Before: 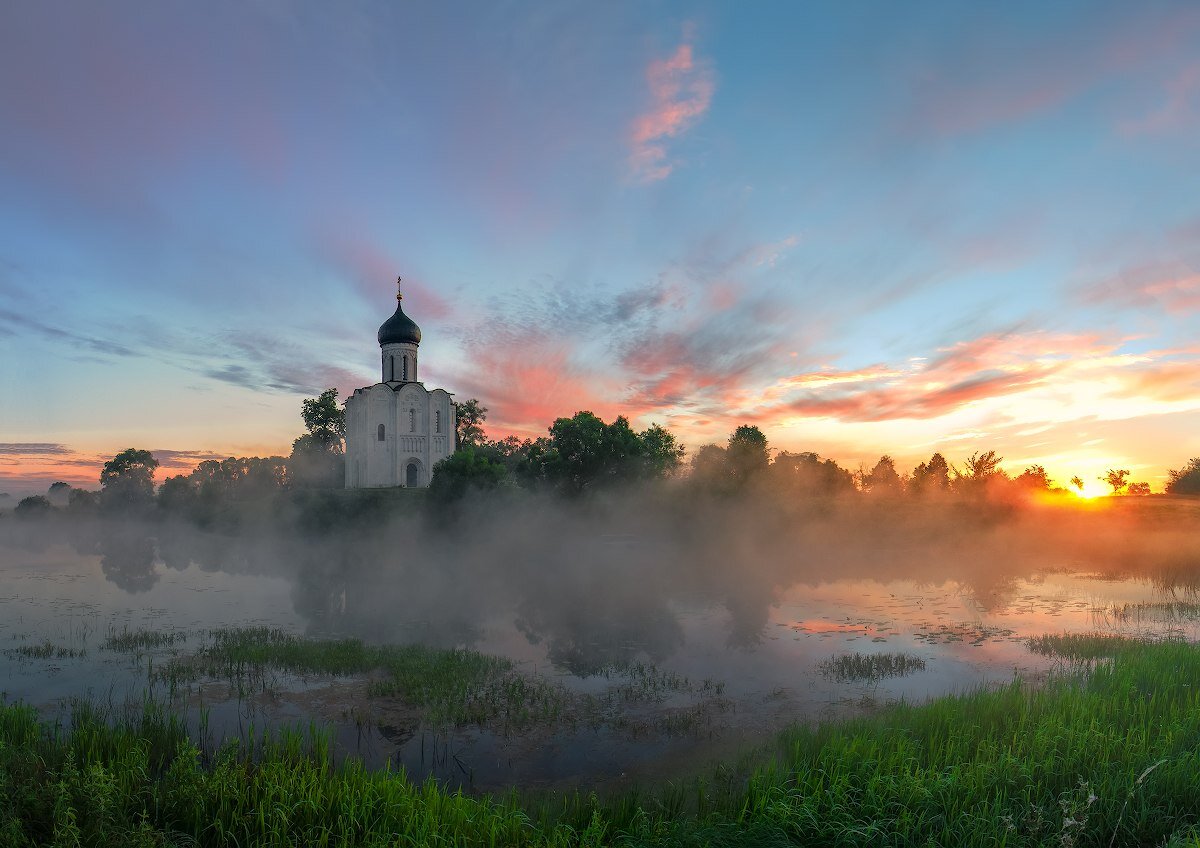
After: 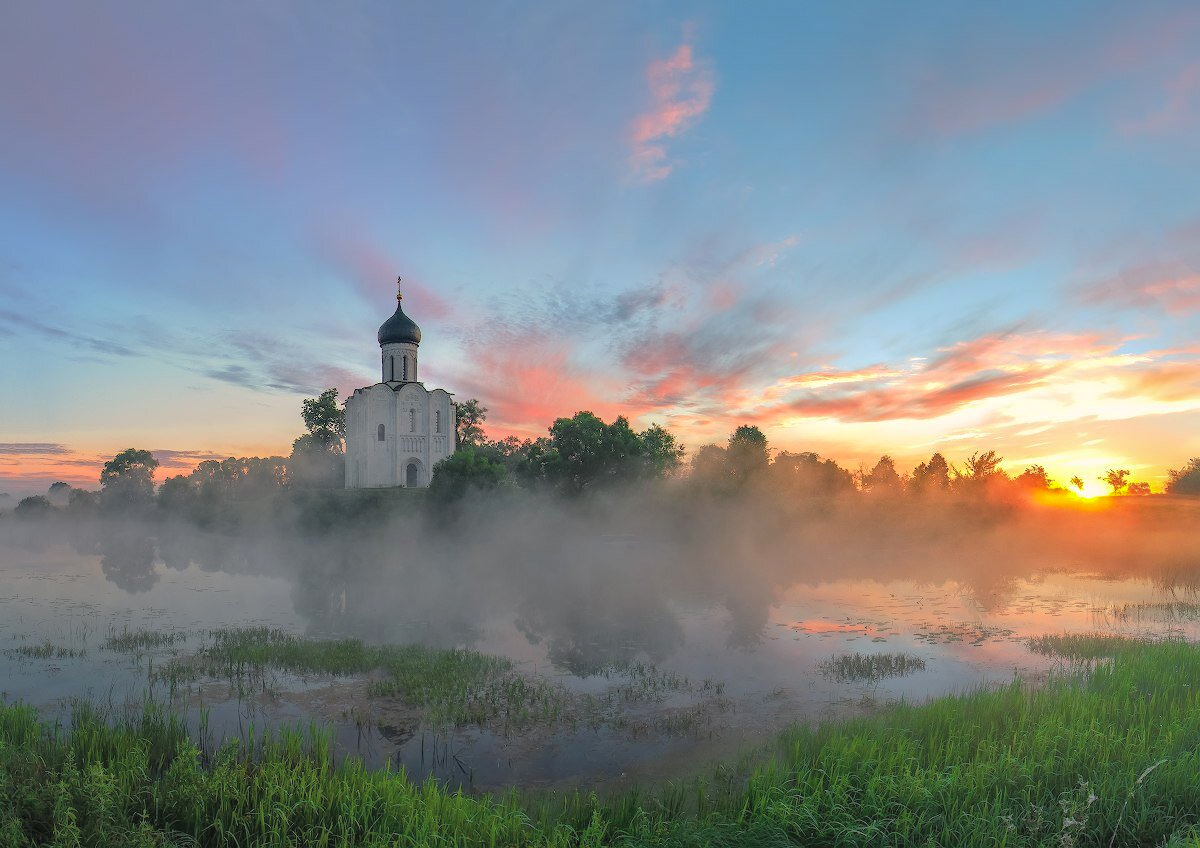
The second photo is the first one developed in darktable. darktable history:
contrast brightness saturation: brightness 0.15
shadows and highlights: on, module defaults
